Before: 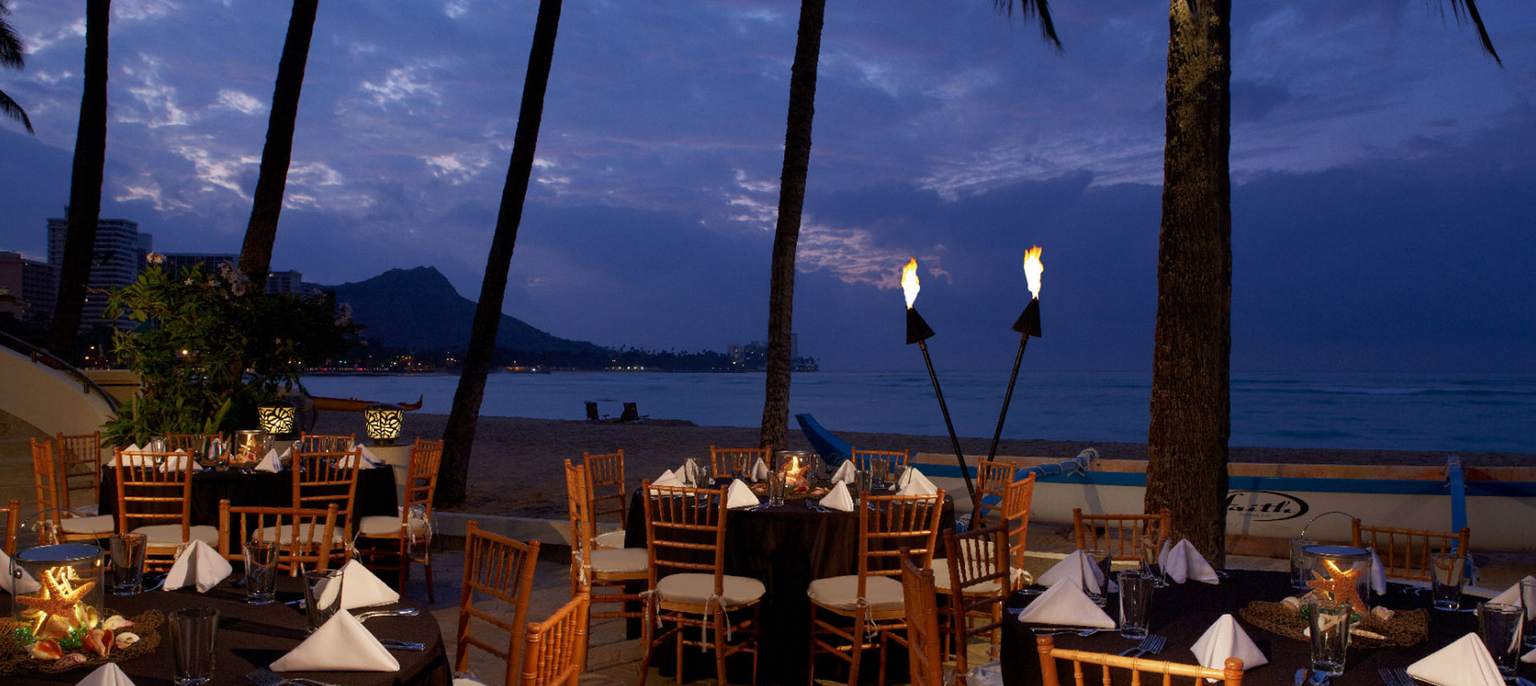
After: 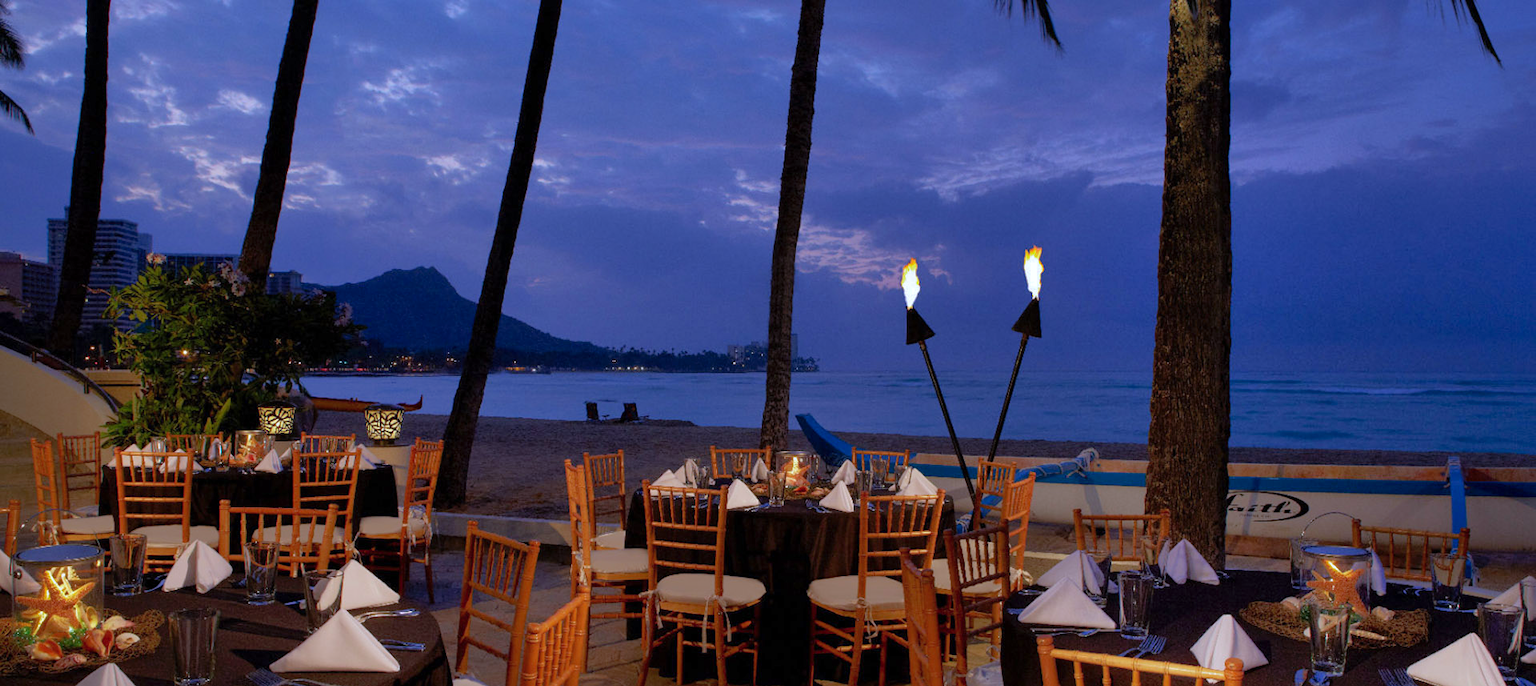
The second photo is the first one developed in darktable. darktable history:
shadows and highlights: on, module defaults
white balance: red 0.967, blue 1.119, emerald 0.756
